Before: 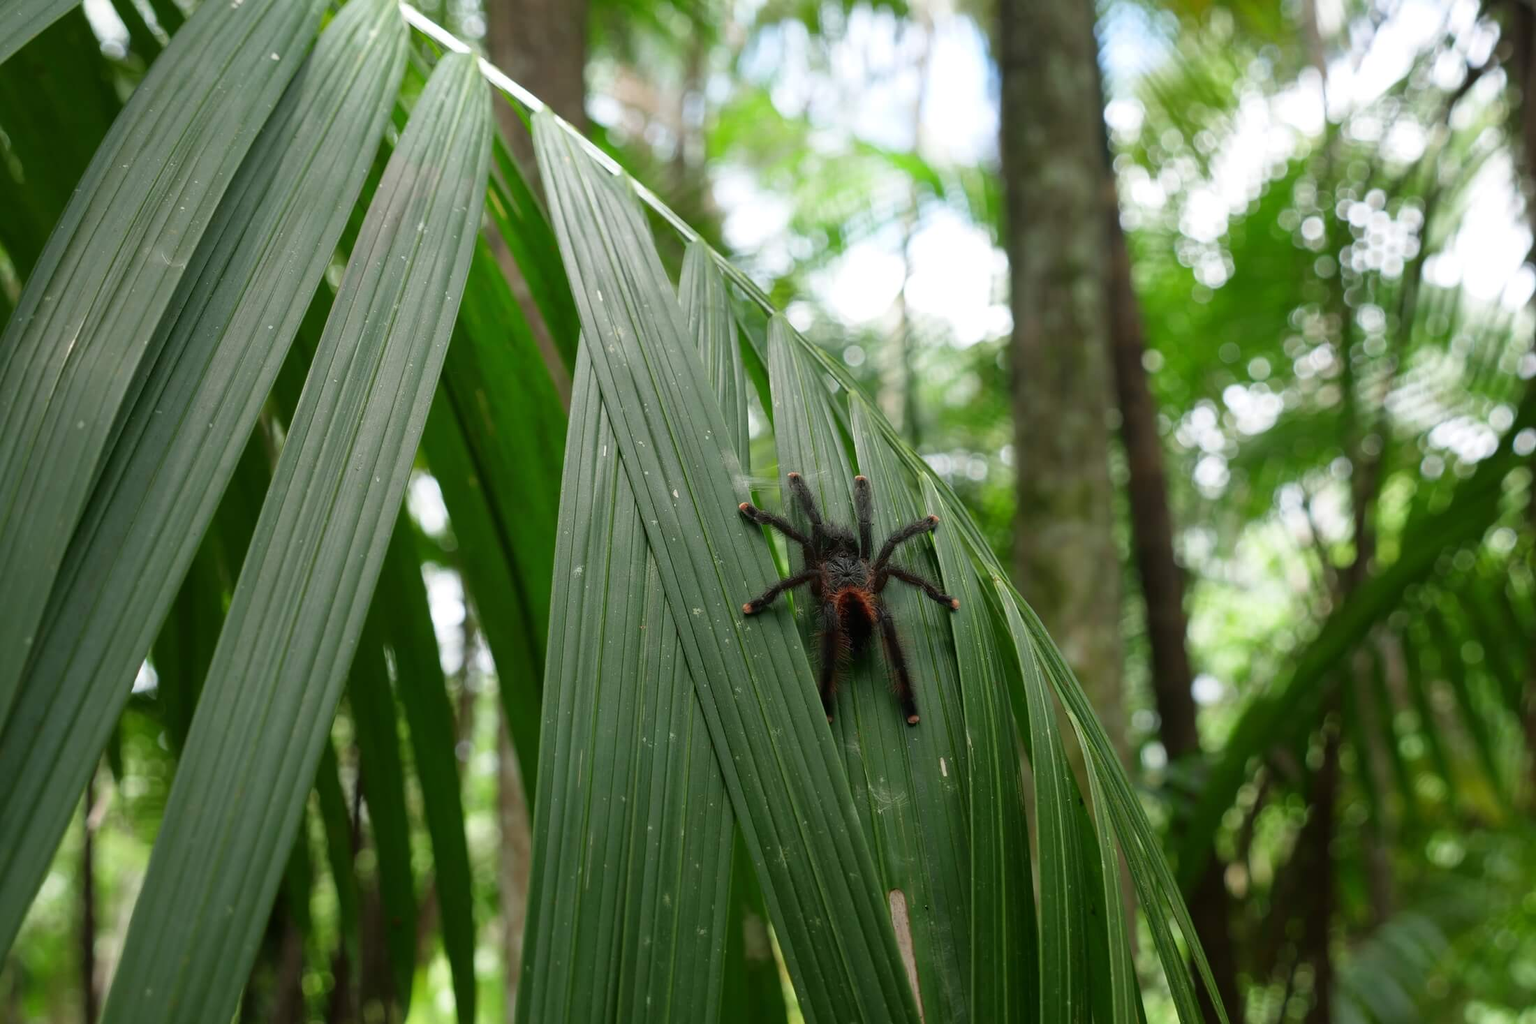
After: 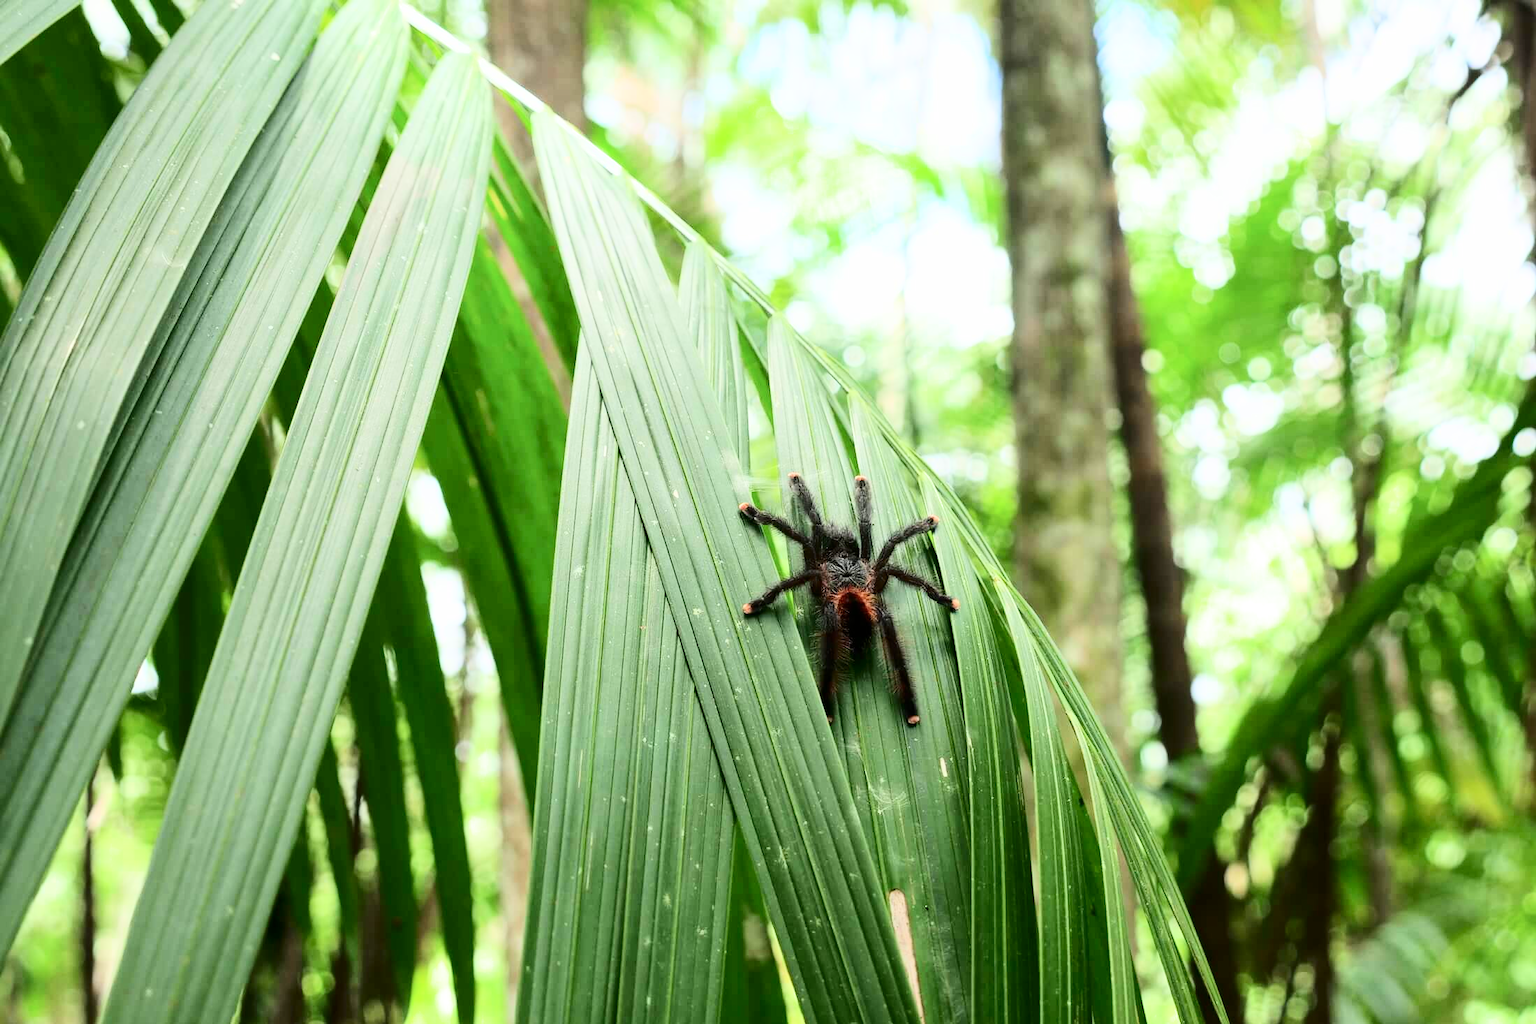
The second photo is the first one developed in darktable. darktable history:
exposure: black level correction 0, exposure 1.684 EV, compensate highlight preservation false
contrast brightness saturation: contrast 0.286
filmic rgb: black relative exposure -7.65 EV, white relative exposure 4.56 EV, hardness 3.61, color science v6 (2022)
